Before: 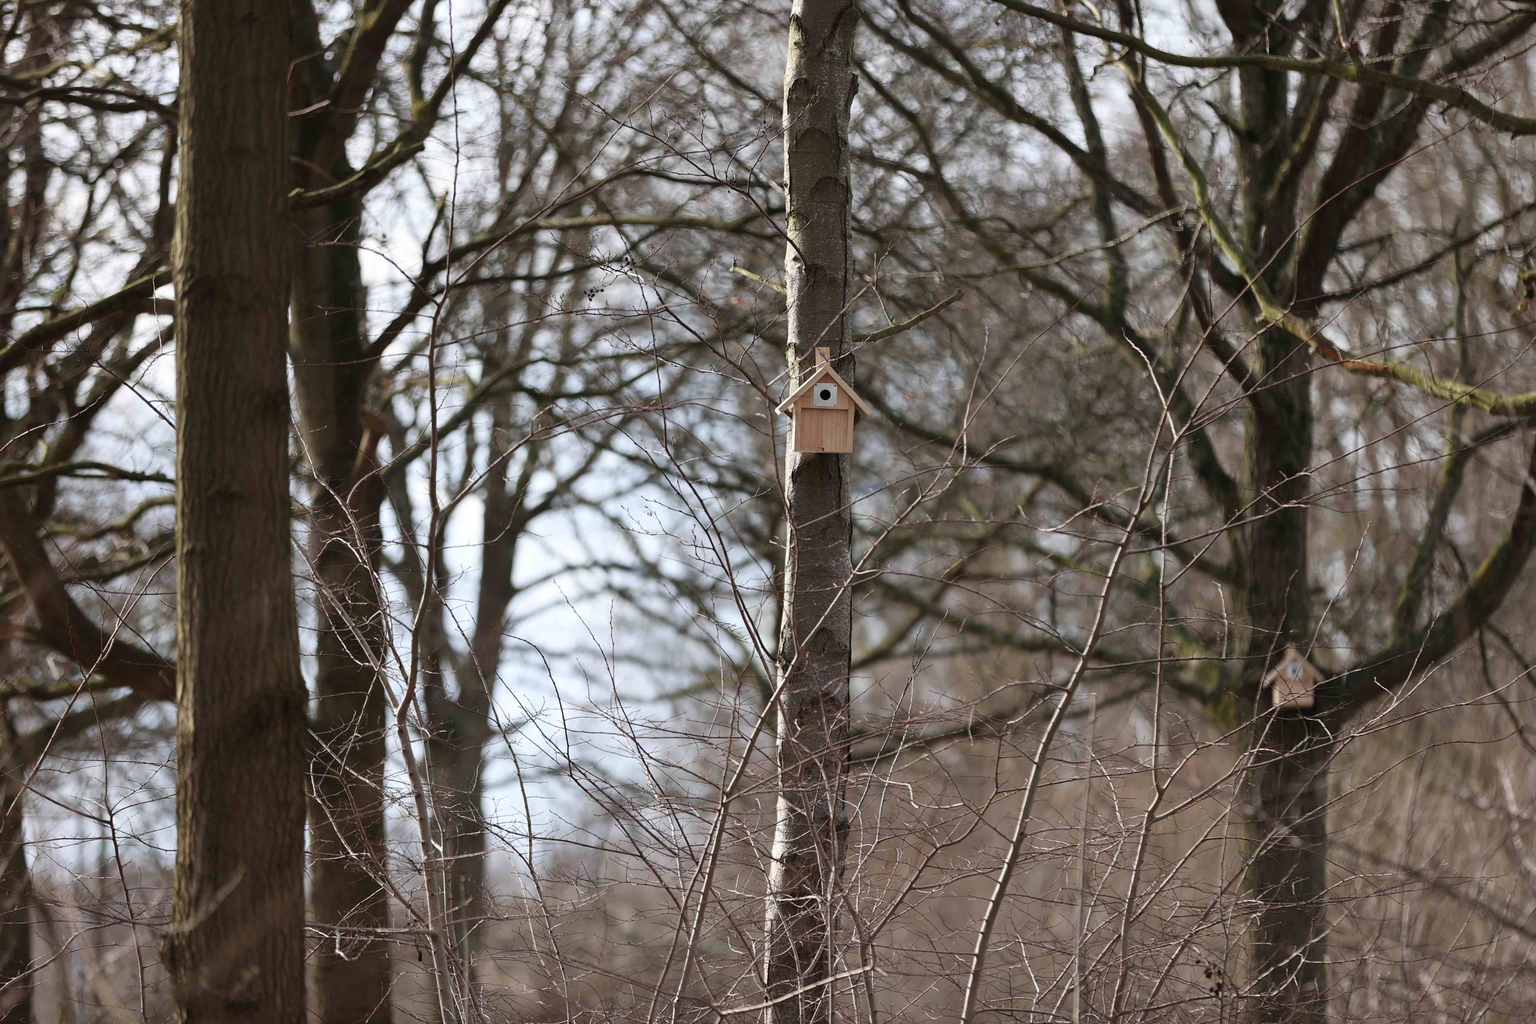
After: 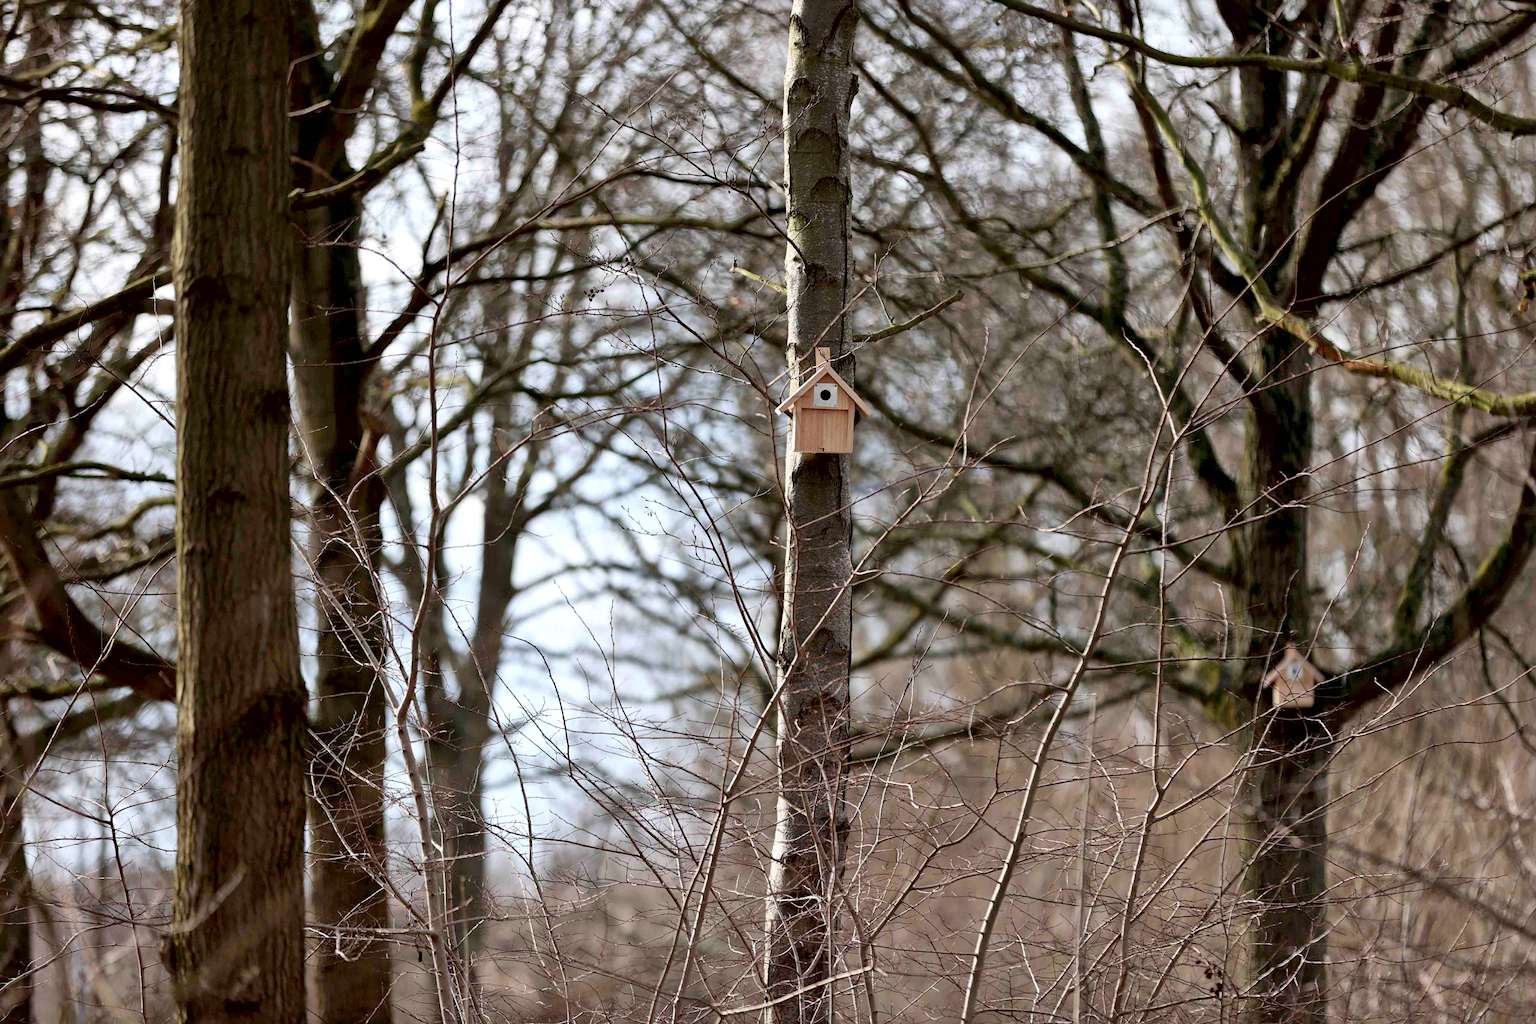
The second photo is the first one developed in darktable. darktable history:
contrast brightness saturation: contrast 0.07, brightness 0.08, saturation 0.18
exposure: black level correction 0.01, exposure 0.014 EV, compensate highlight preservation false
local contrast: mode bilateral grid, contrast 20, coarseness 50, detail 141%, midtone range 0.2
